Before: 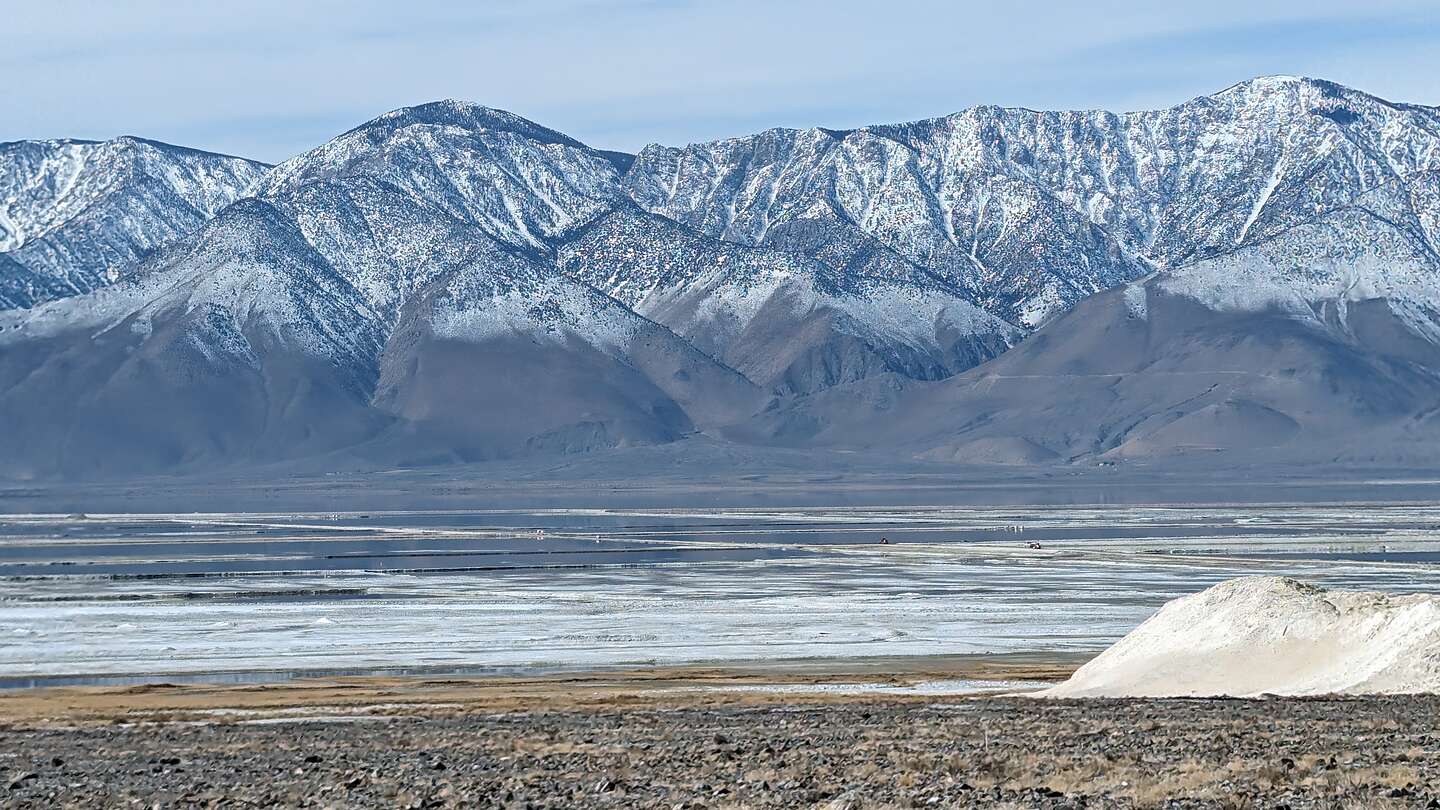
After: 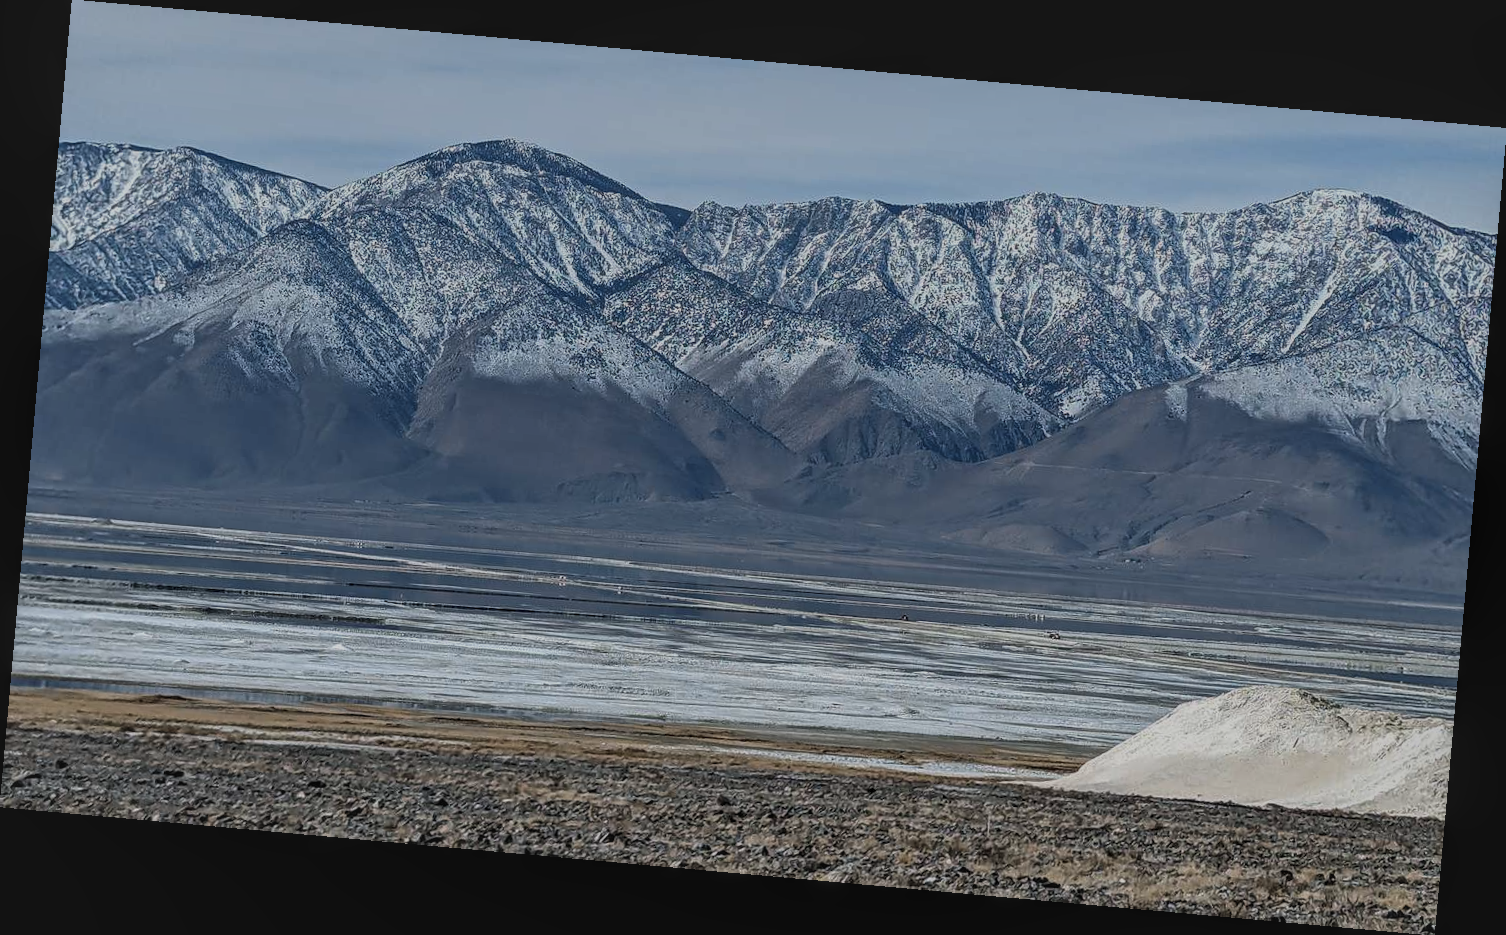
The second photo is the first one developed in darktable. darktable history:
rotate and perspective: rotation 5.12°, automatic cropping off
exposure: black level correction -0.016, exposure -1.018 EV, compensate highlight preservation false
local contrast: highlights 40%, shadows 60%, detail 136%, midtone range 0.514
